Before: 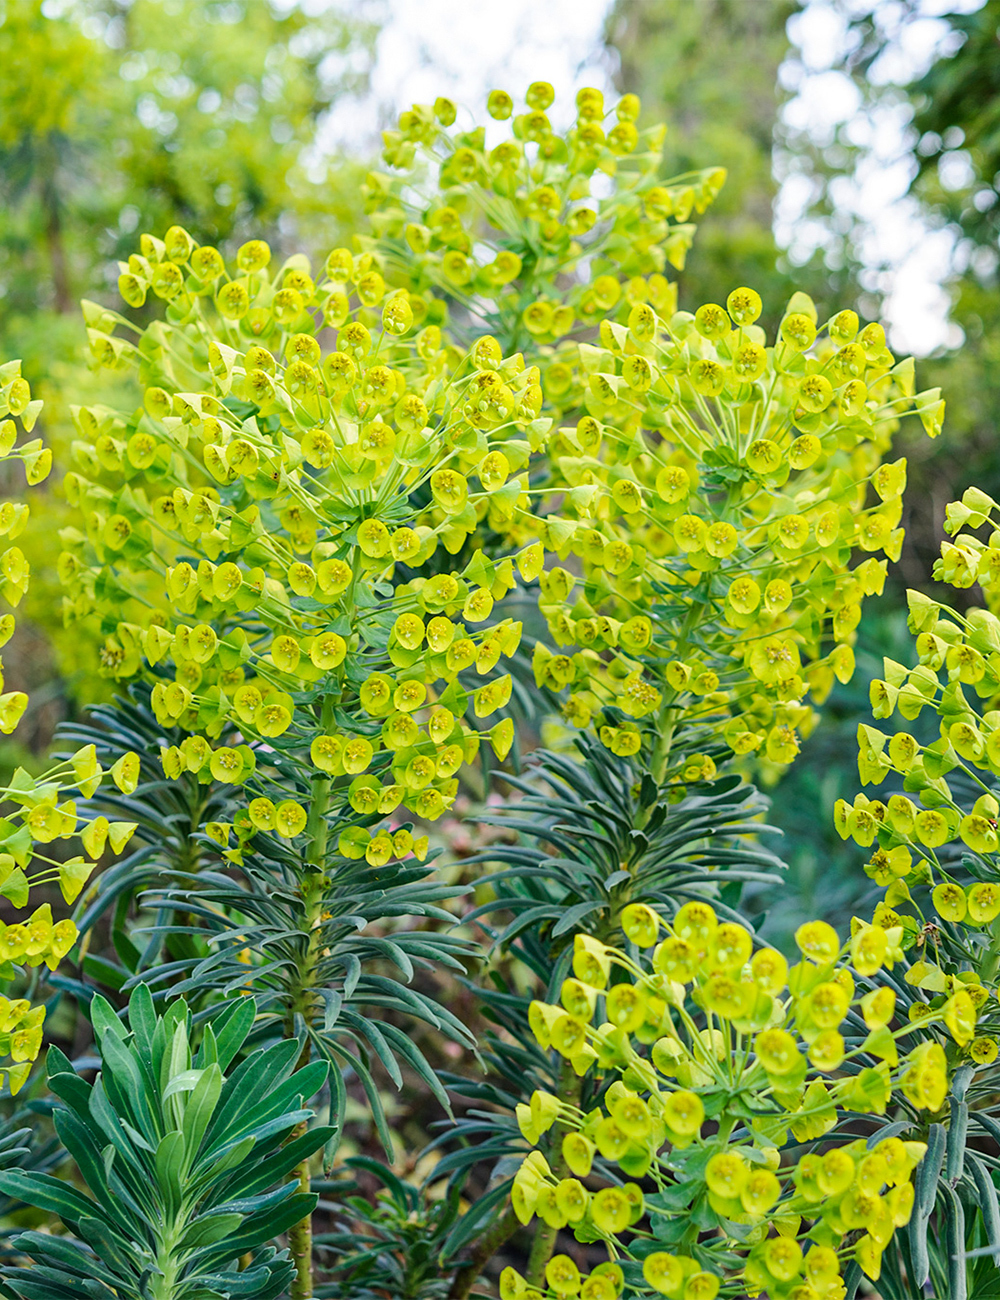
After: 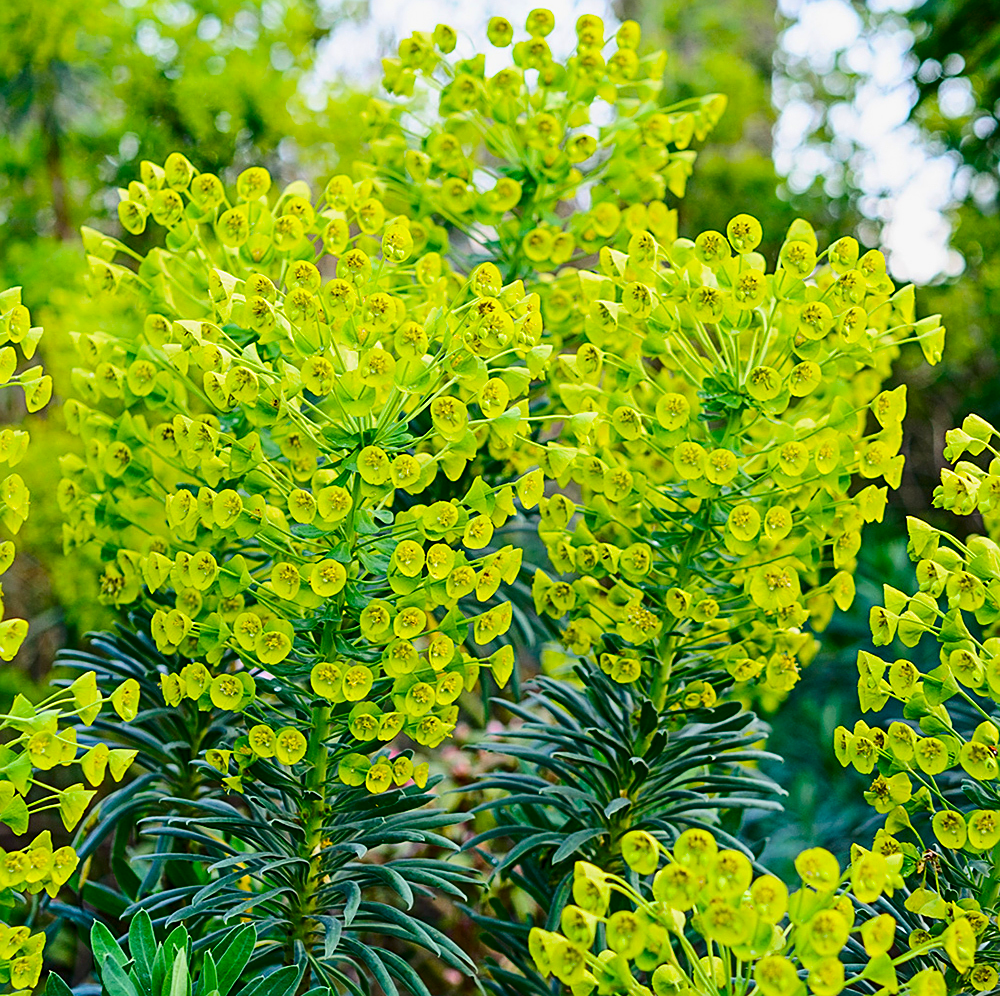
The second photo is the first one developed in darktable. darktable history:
sharpen: on, module defaults
contrast brightness saturation: contrast 0.195, brightness -0.112, saturation 0.205
color balance rgb: power › hue 328.8°, perceptual saturation grading › global saturation 29.959%, global vibrance -16.193%, contrast -5.585%
crop: top 5.654%, bottom 17.7%
